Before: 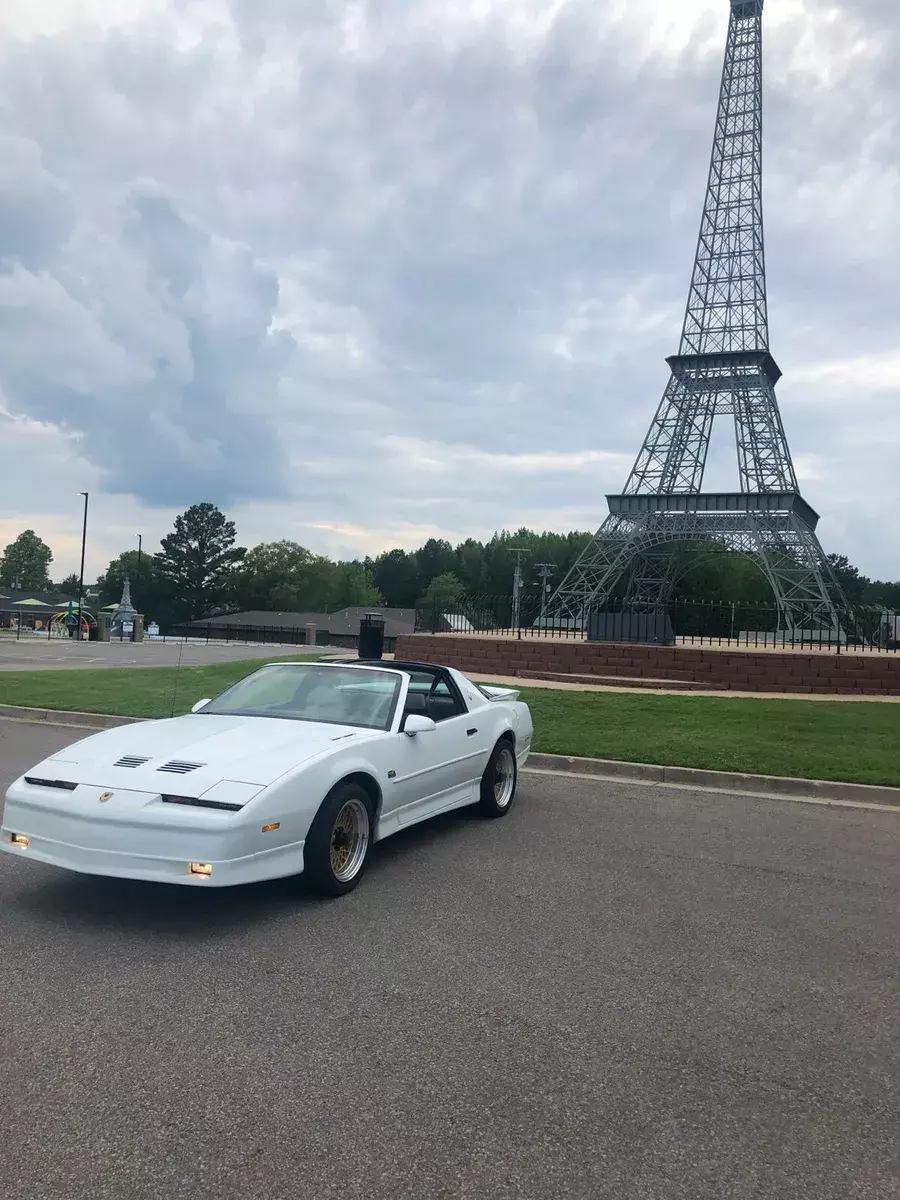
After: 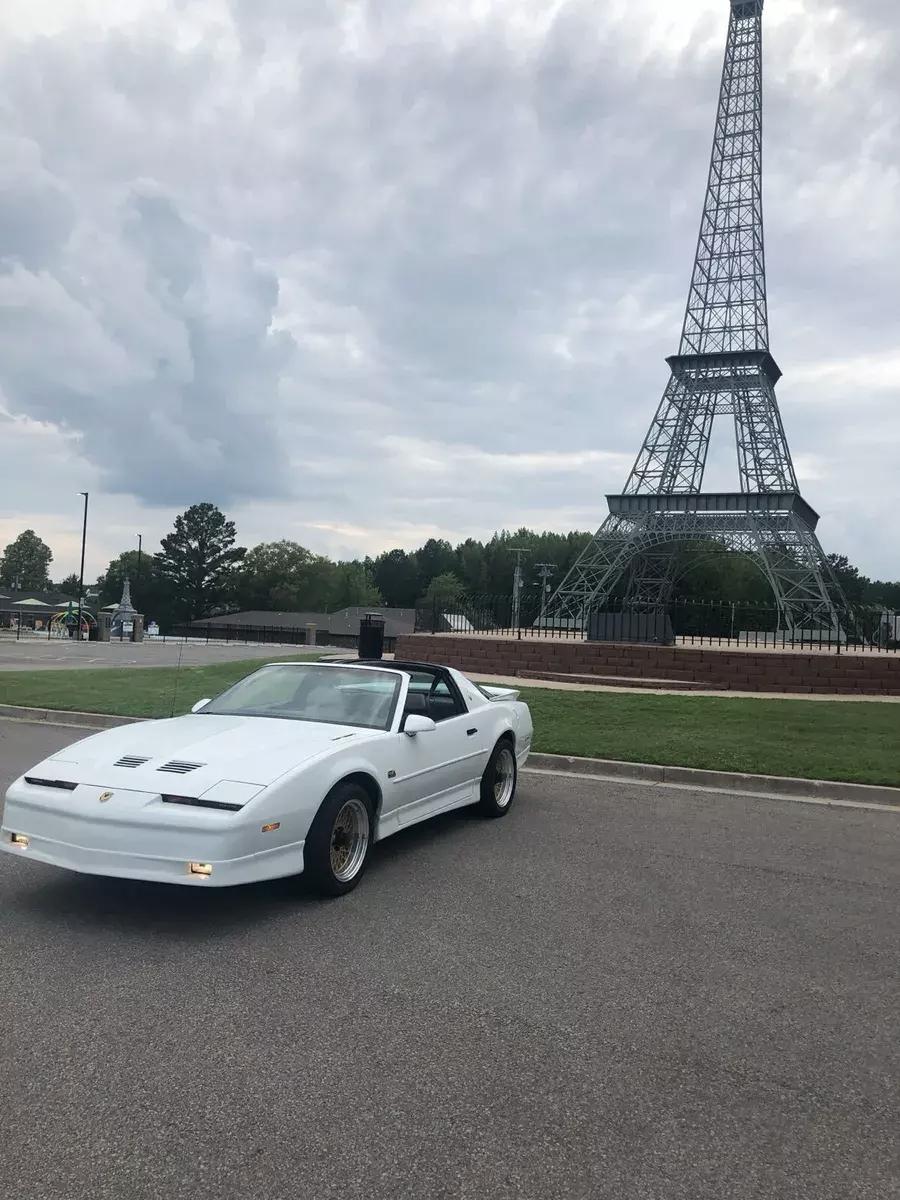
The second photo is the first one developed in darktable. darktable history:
contrast brightness saturation: contrast 0.059, brightness -0.005, saturation -0.224
